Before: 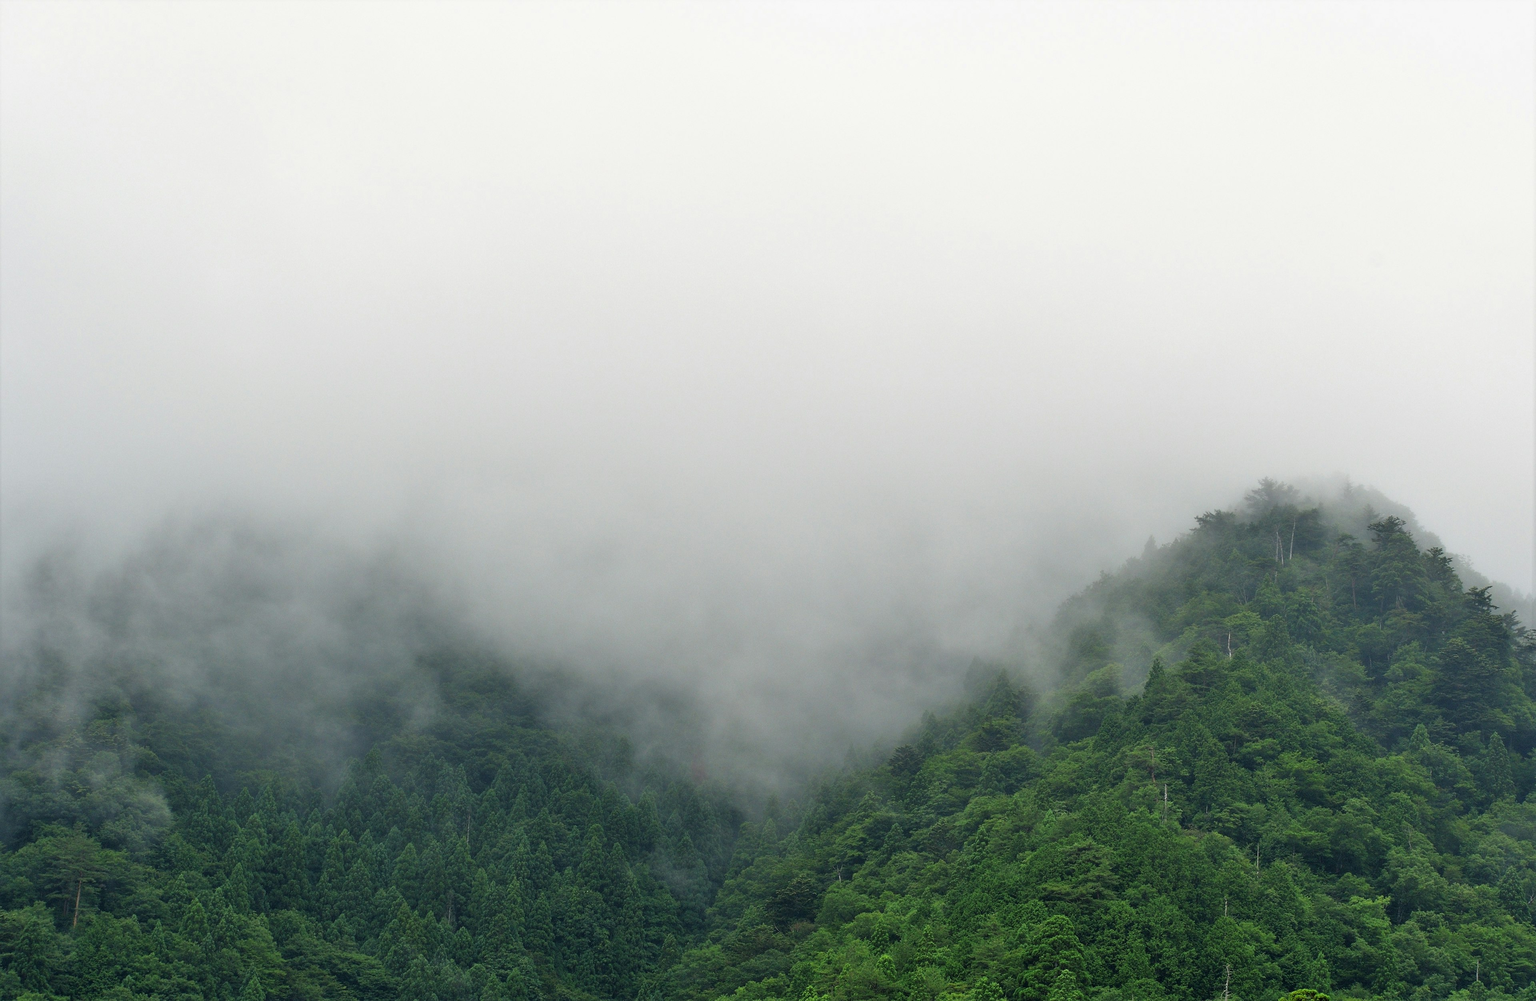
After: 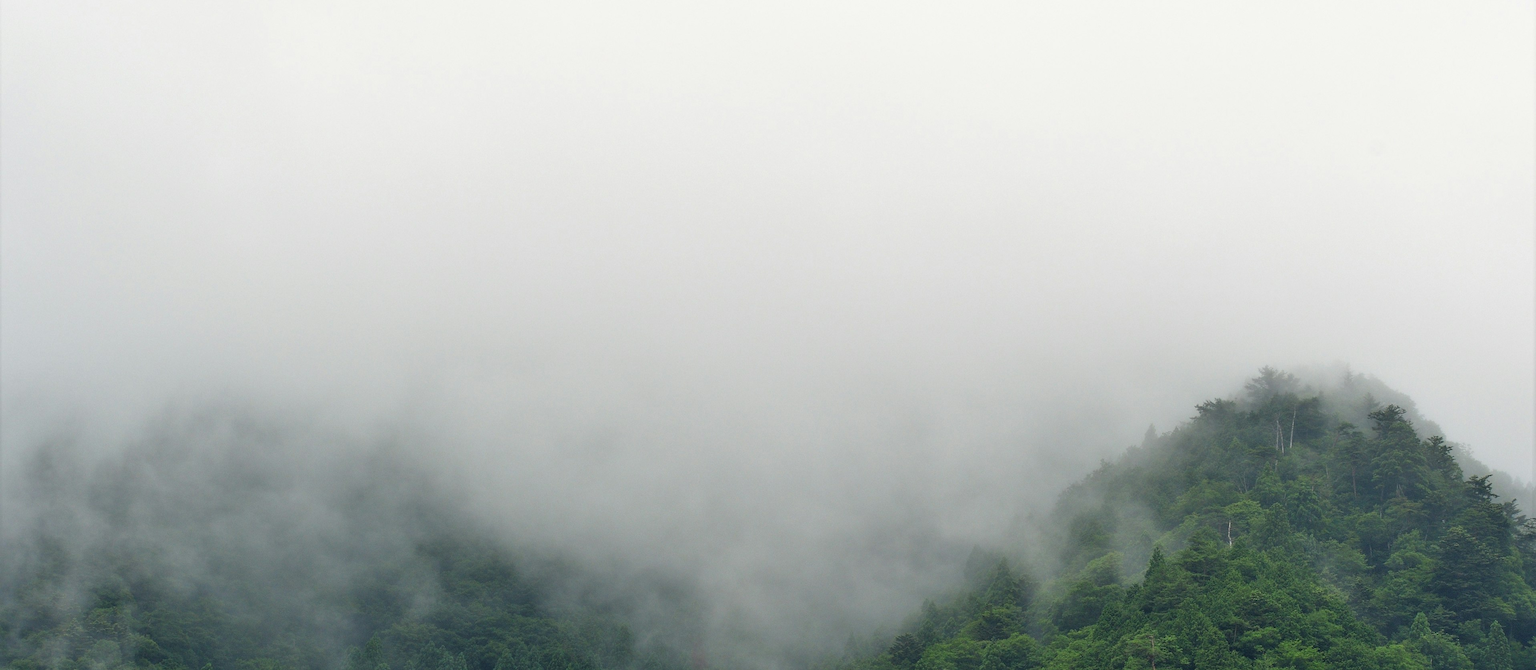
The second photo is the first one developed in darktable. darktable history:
crop: top 11.169%, bottom 21.788%
